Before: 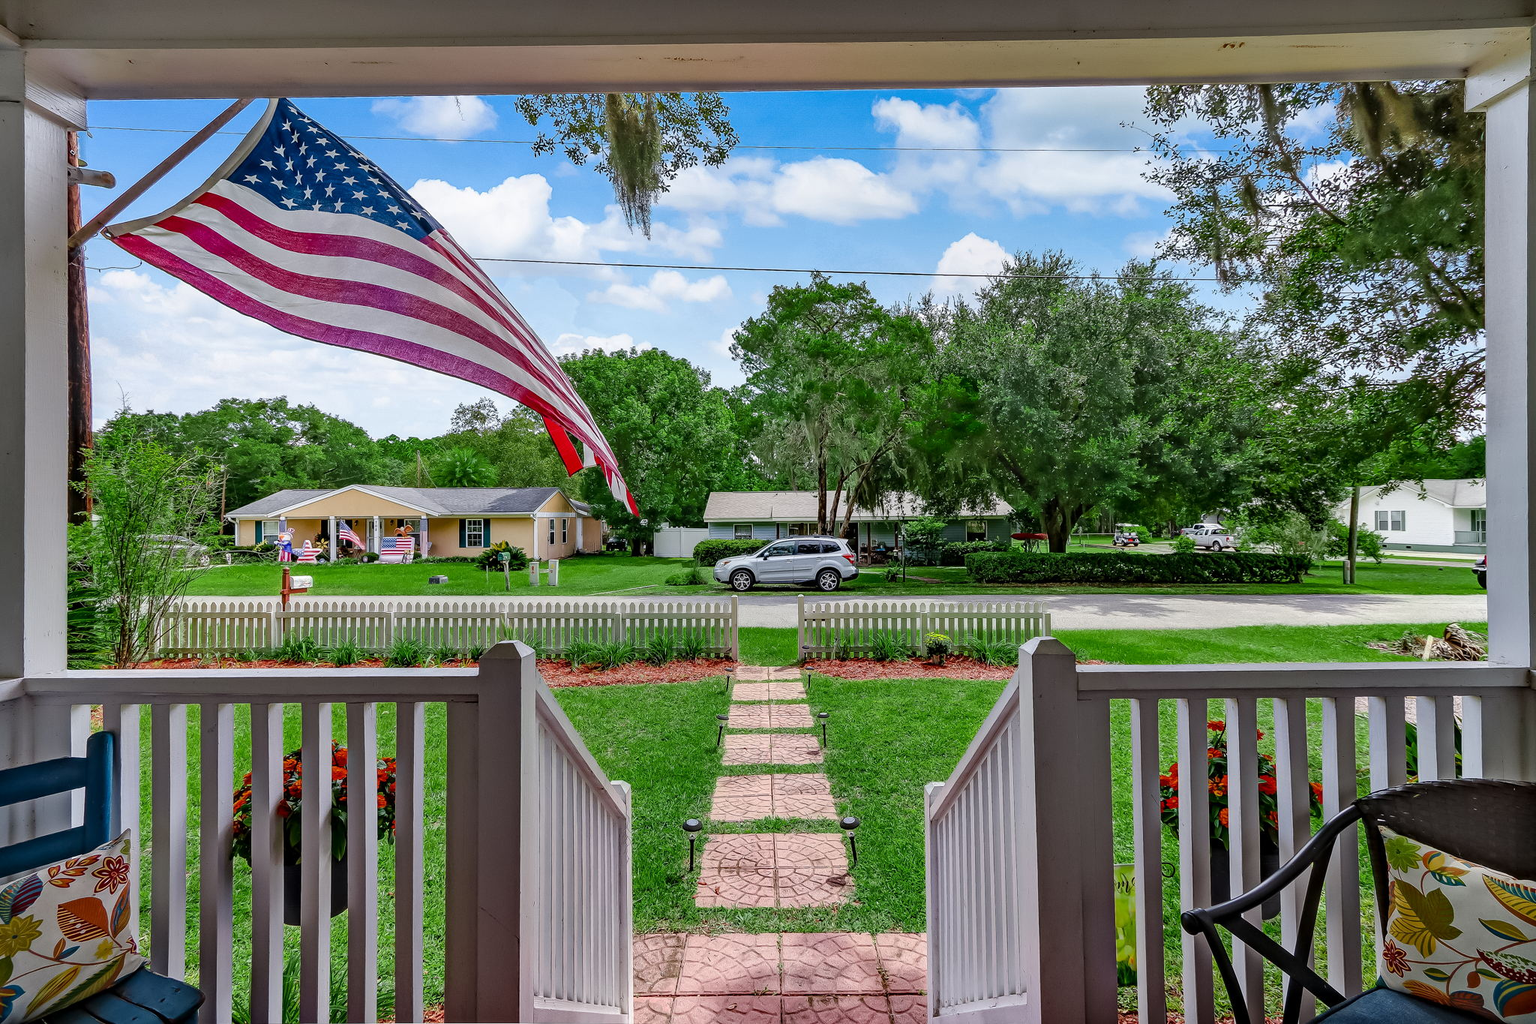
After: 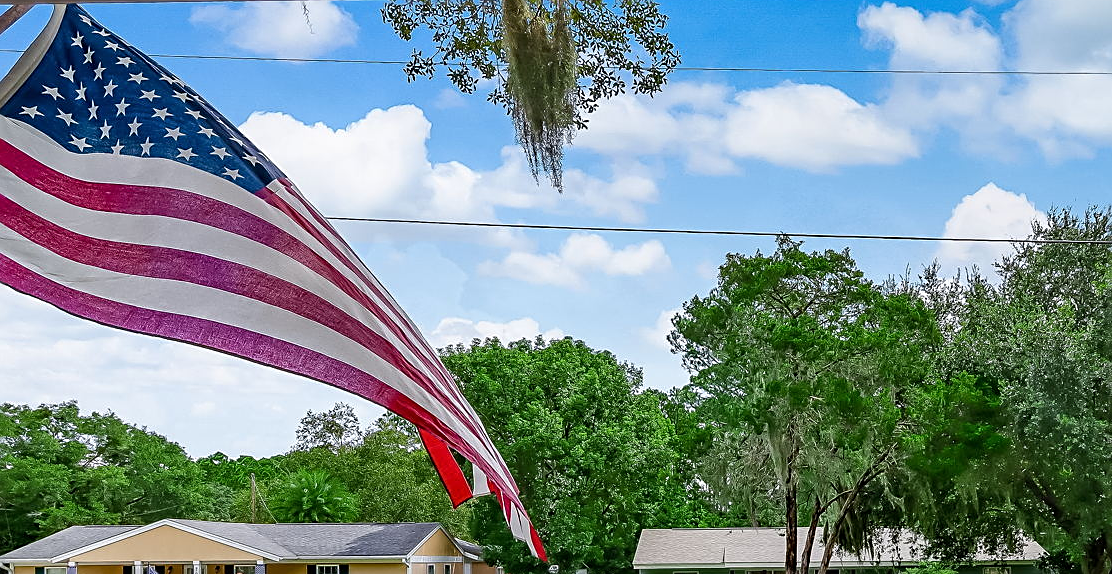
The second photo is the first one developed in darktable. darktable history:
sharpen: on, module defaults
crop: left 14.915%, top 9.304%, right 30.773%, bottom 48.587%
